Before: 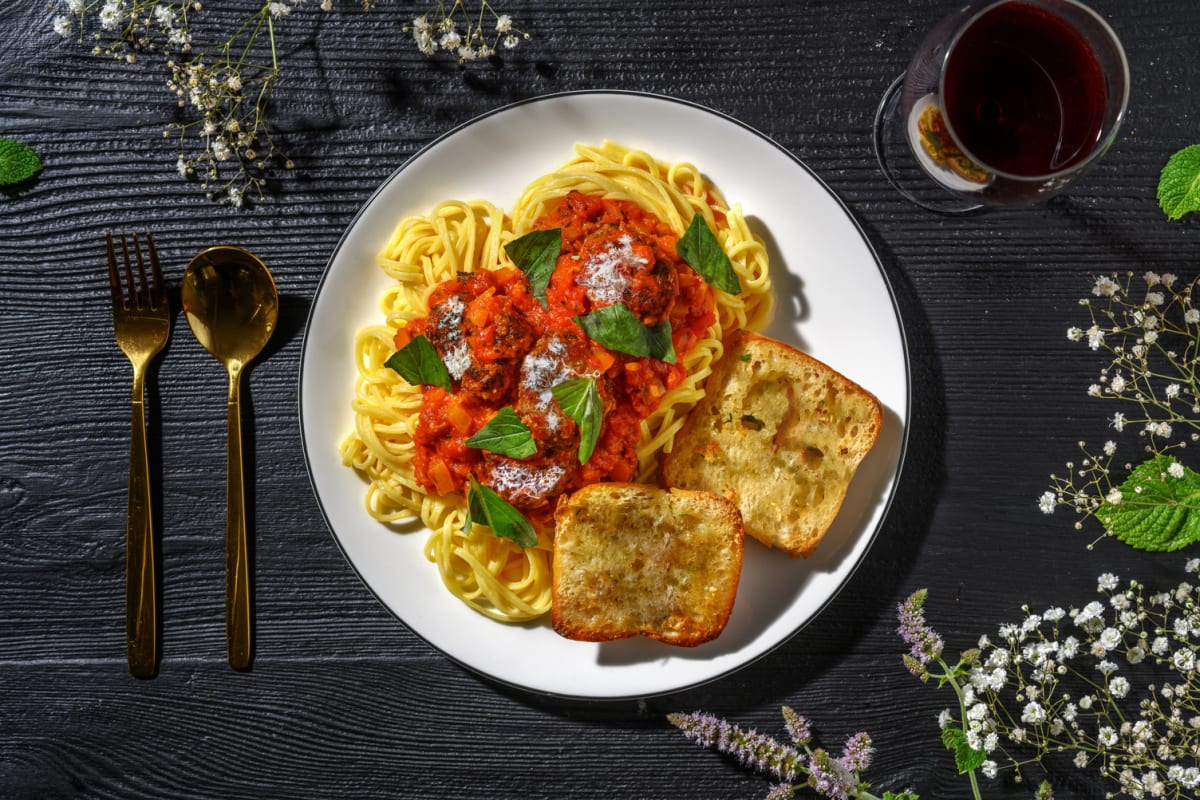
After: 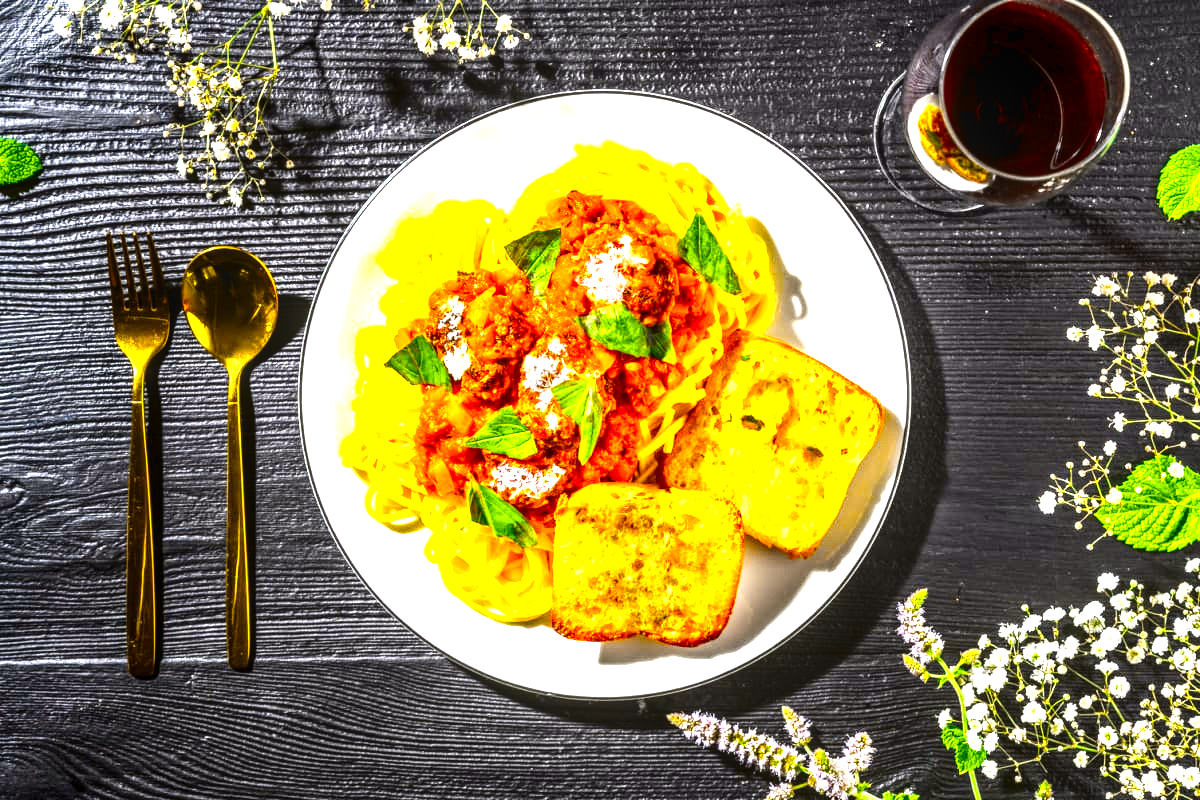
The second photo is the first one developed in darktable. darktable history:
exposure: black level correction 0.001, exposure 0.5 EV, compensate highlight preservation false
tone curve: curves: ch0 [(0, 0) (0.104, 0.068) (0.236, 0.227) (0.46, 0.576) (0.657, 0.796) (0.861, 0.932) (1, 0.981)]; ch1 [(0, 0) (0.353, 0.344) (0.434, 0.382) (0.479, 0.476) (0.502, 0.504) (0.544, 0.534) (0.57, 0.57) (0.586, 0.603) (0.618, 0.631) (0.657, 0.679) (1, 1)]; ch2 [(0, 0) (0.34, 0.314) (0.434, 0.43) (0.5, 0.511) (0.528, 0.545) (0.557, 0.573) (0.573, 0.618) (0.628, 0.751) (1, 1)], color space Lab, independent channels, preserve colors none
levels: levels [0, 0.352, 0.703]
local contrast: on, module defaults
